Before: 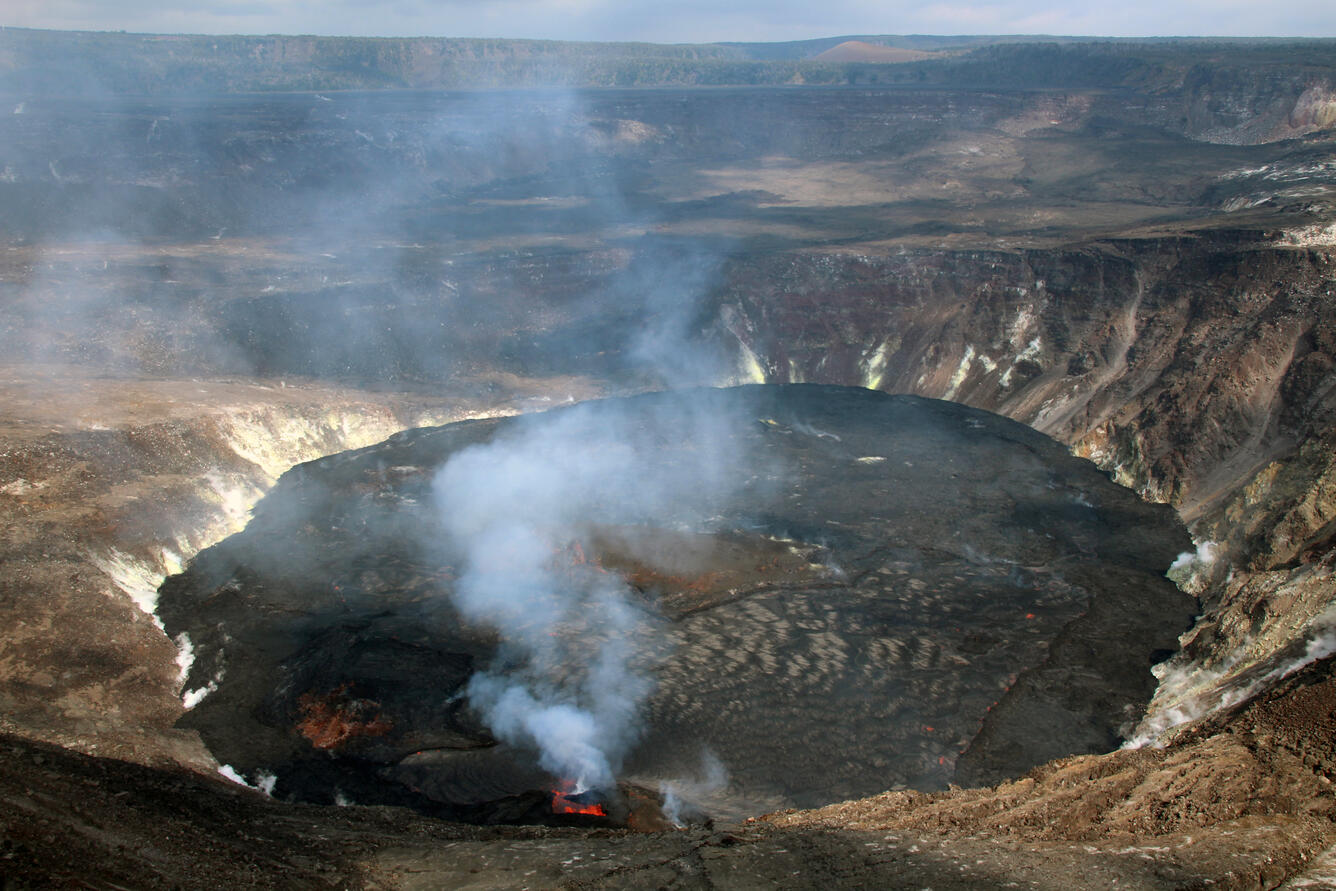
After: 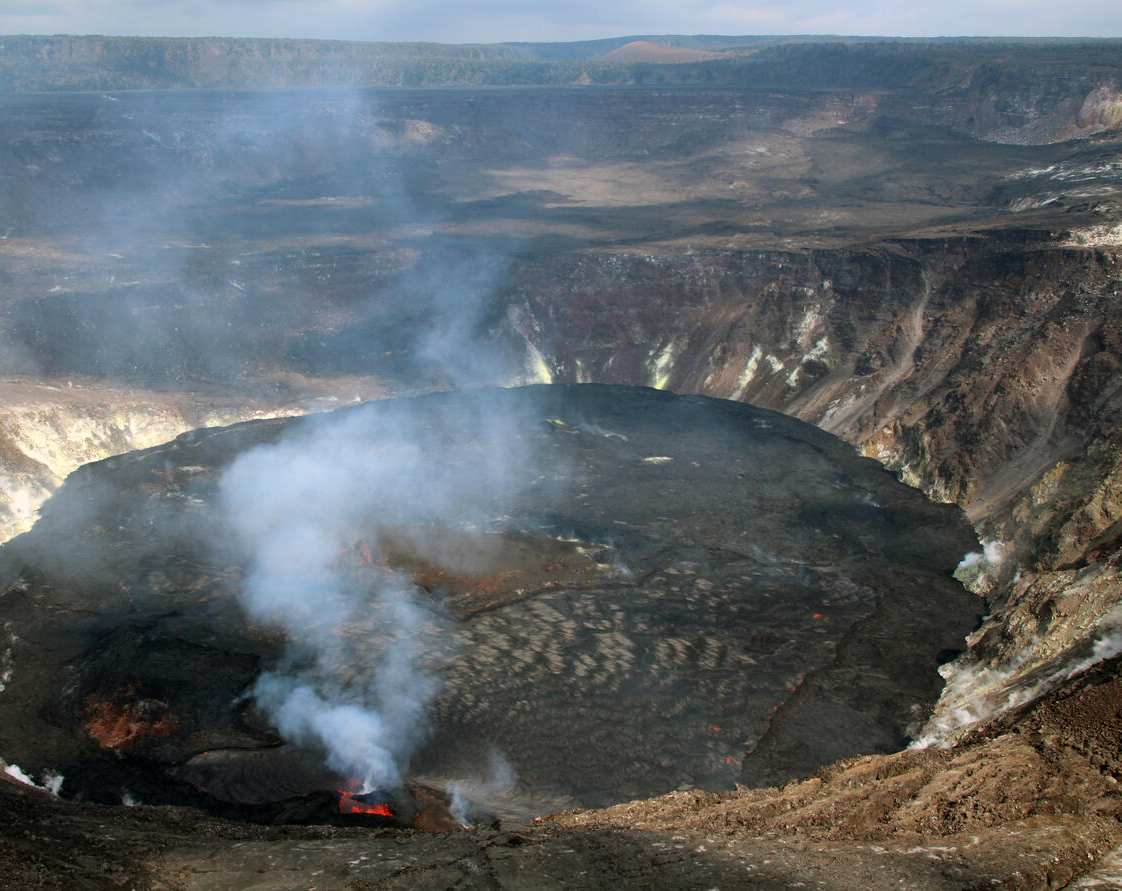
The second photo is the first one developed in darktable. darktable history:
crop: left 15.95%
